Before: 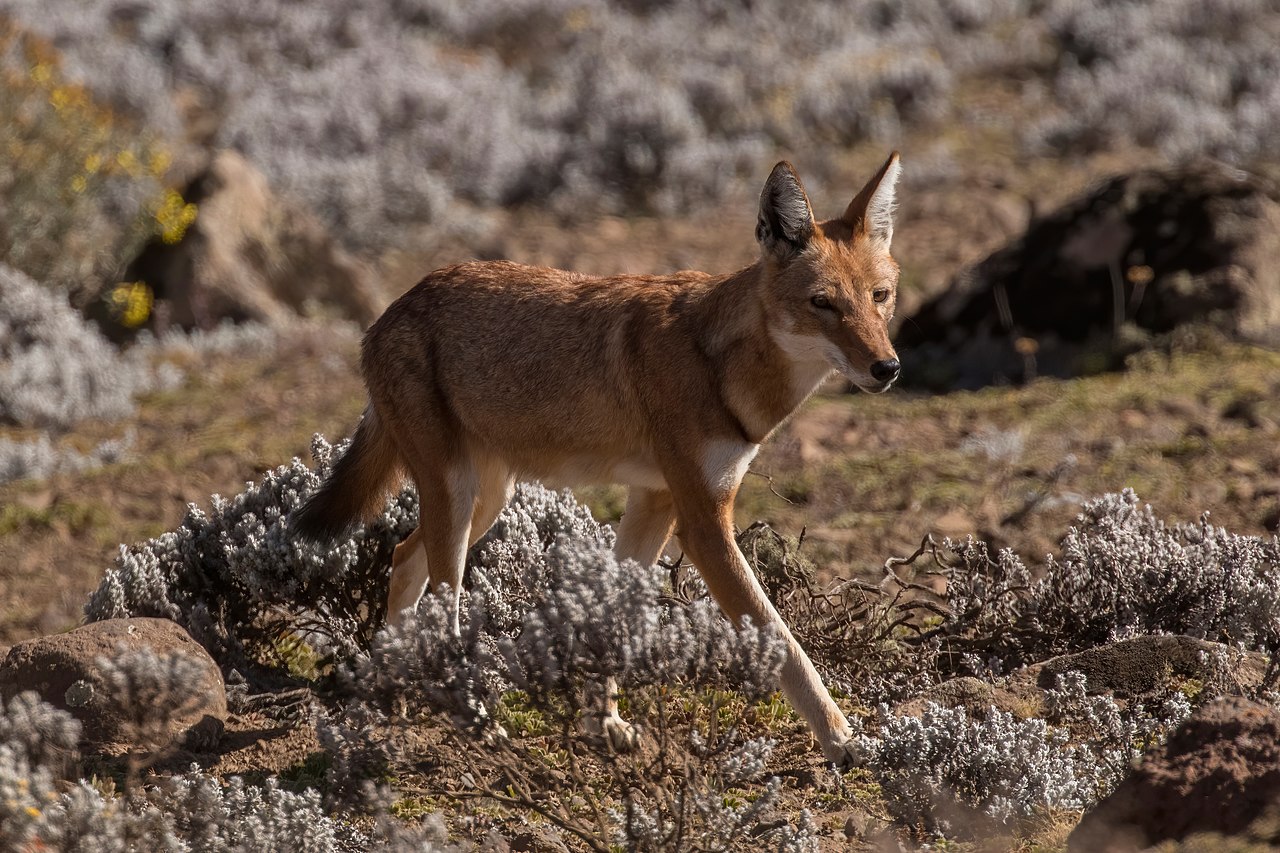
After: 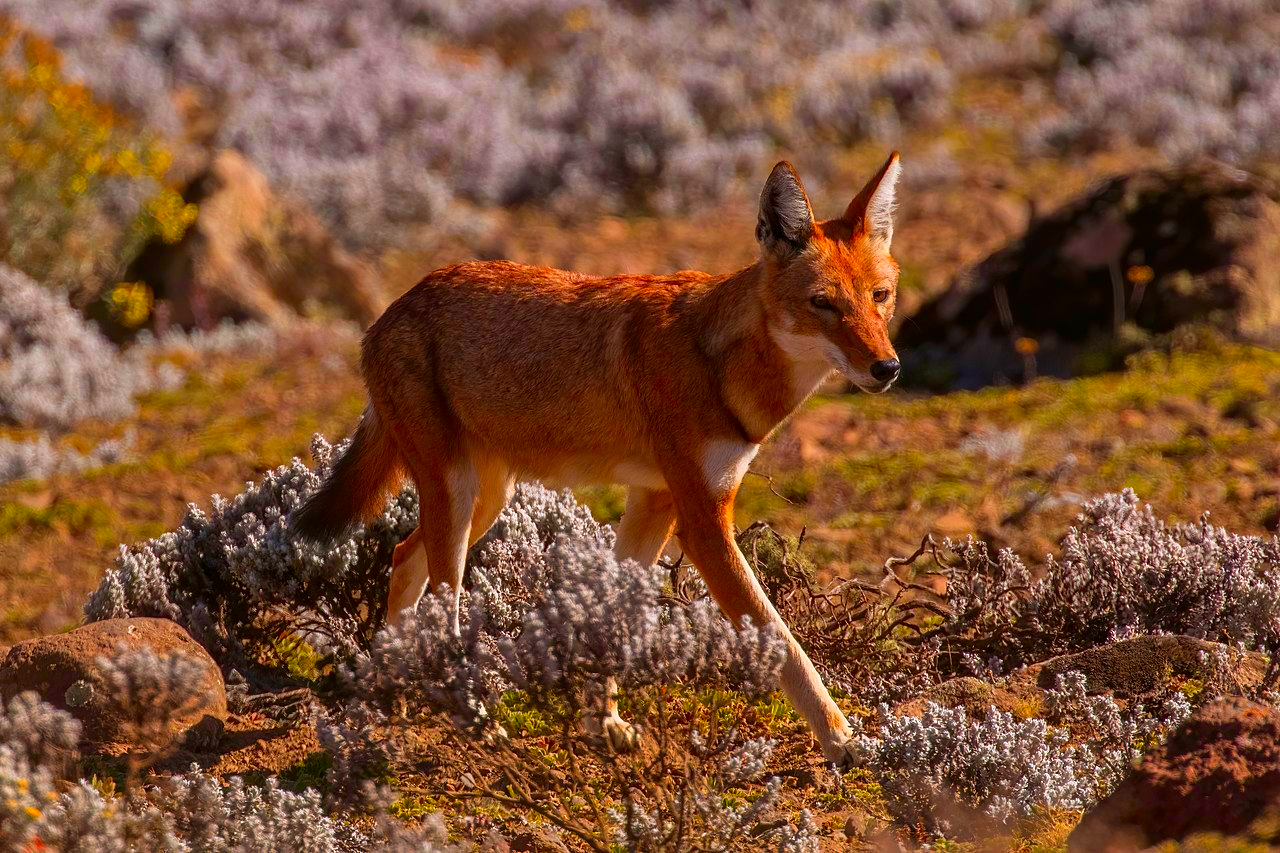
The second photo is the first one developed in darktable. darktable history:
color correction: highlights a* 1.59, highlights b* -1.7, saturation 2.48
tone equalizer: on, module defaults
